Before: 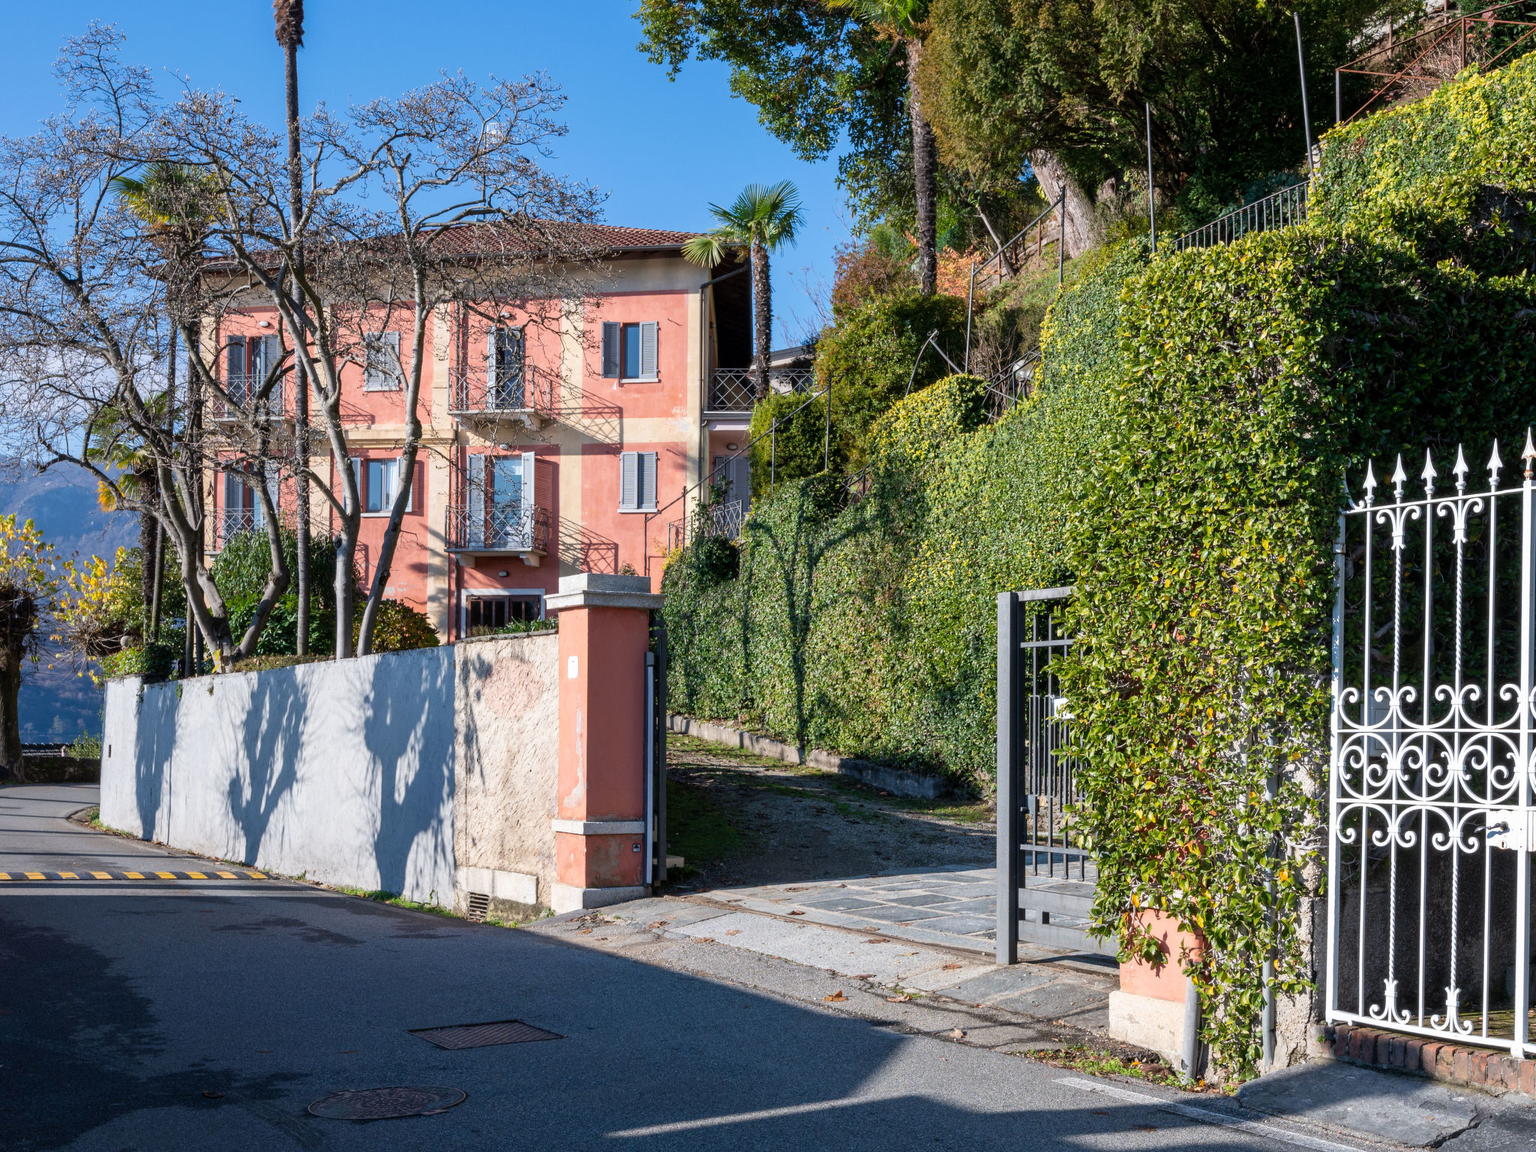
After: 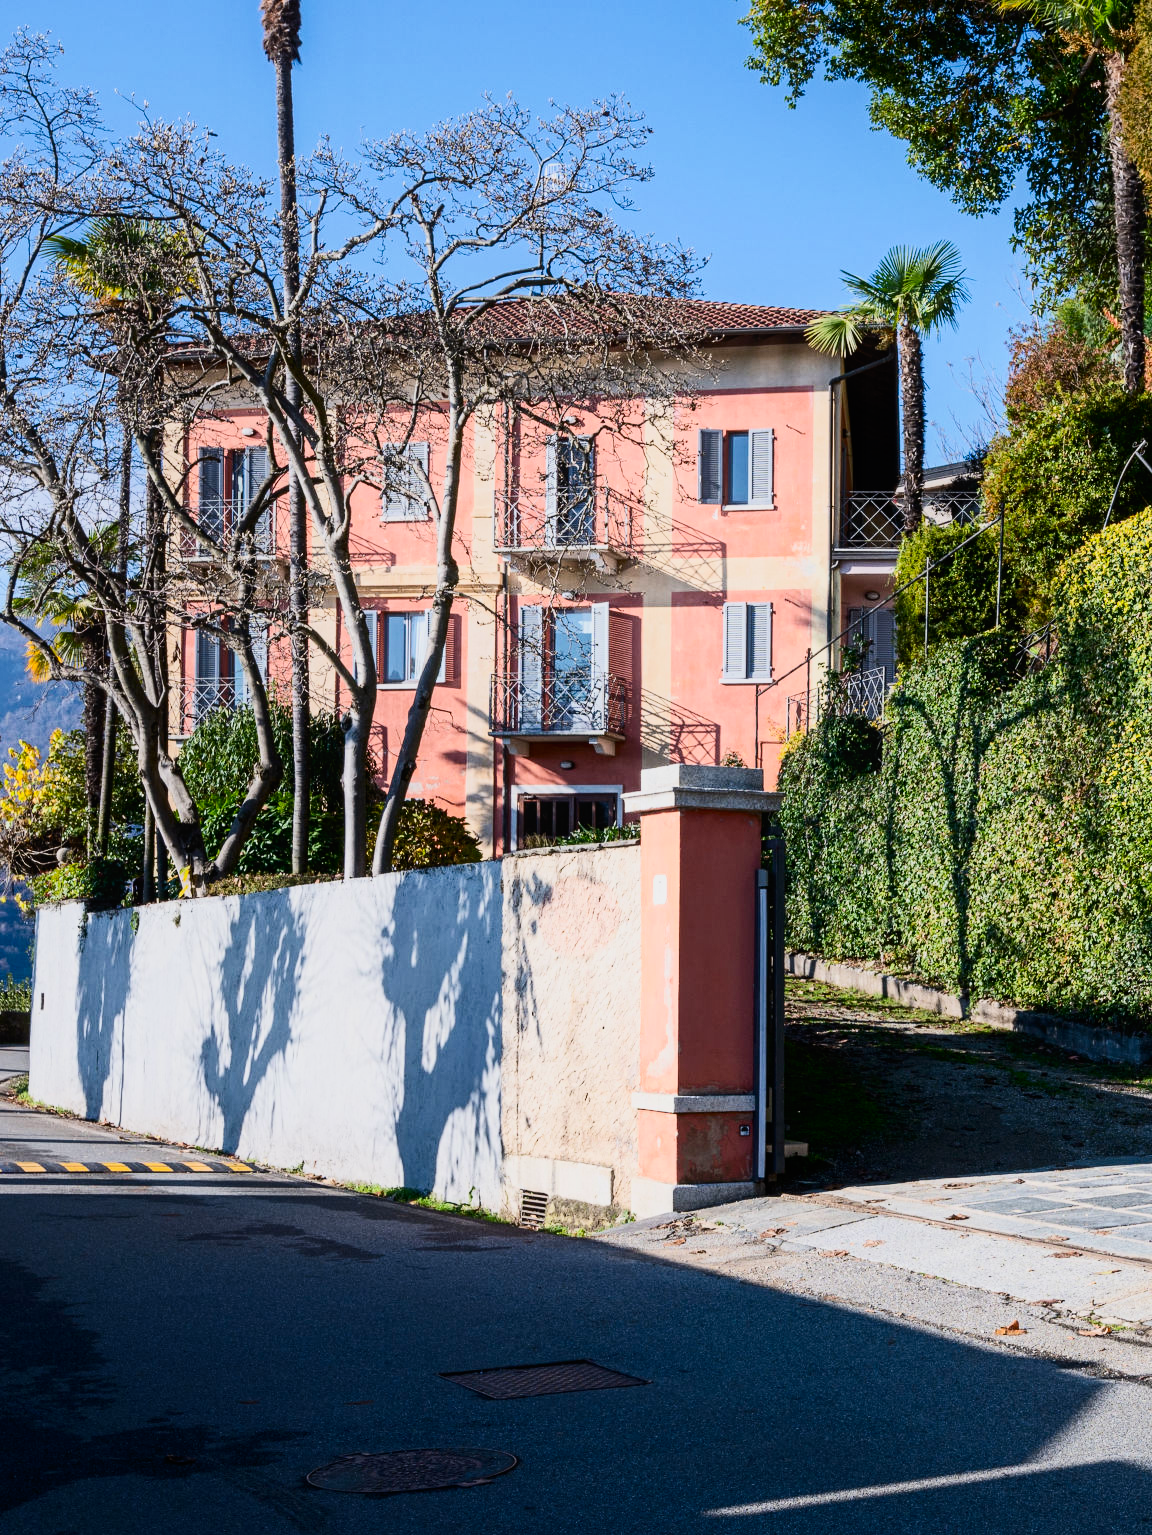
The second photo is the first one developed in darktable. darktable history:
contrast brightness saturation: contrast 0.4, brightness 0.1, saturation 0.21
shadows and highlights: shadows 4.1, highlights -17.6, soften with gaussian
crop: left 5.114%, right 38.589%
contrast equalizer: y [[0.439, 0.44, 0.442, 0.457, 0.493, 0.498], [0.5 ×6], [0.5 ×6], [0 ×6], [0 ×6]]
filmic rgb: black relative exposure -7.32 EV, white relative exposure 5.09 EV, hardness 3.2
